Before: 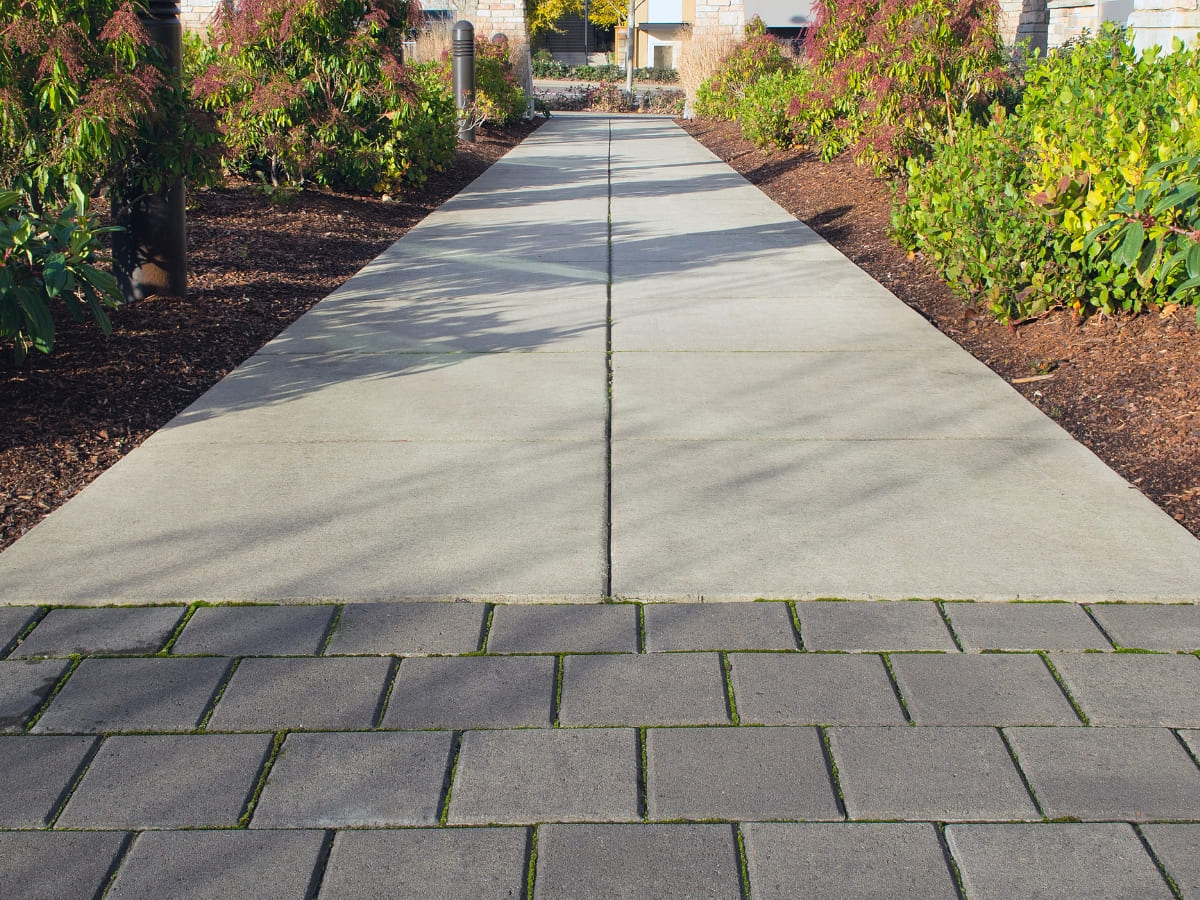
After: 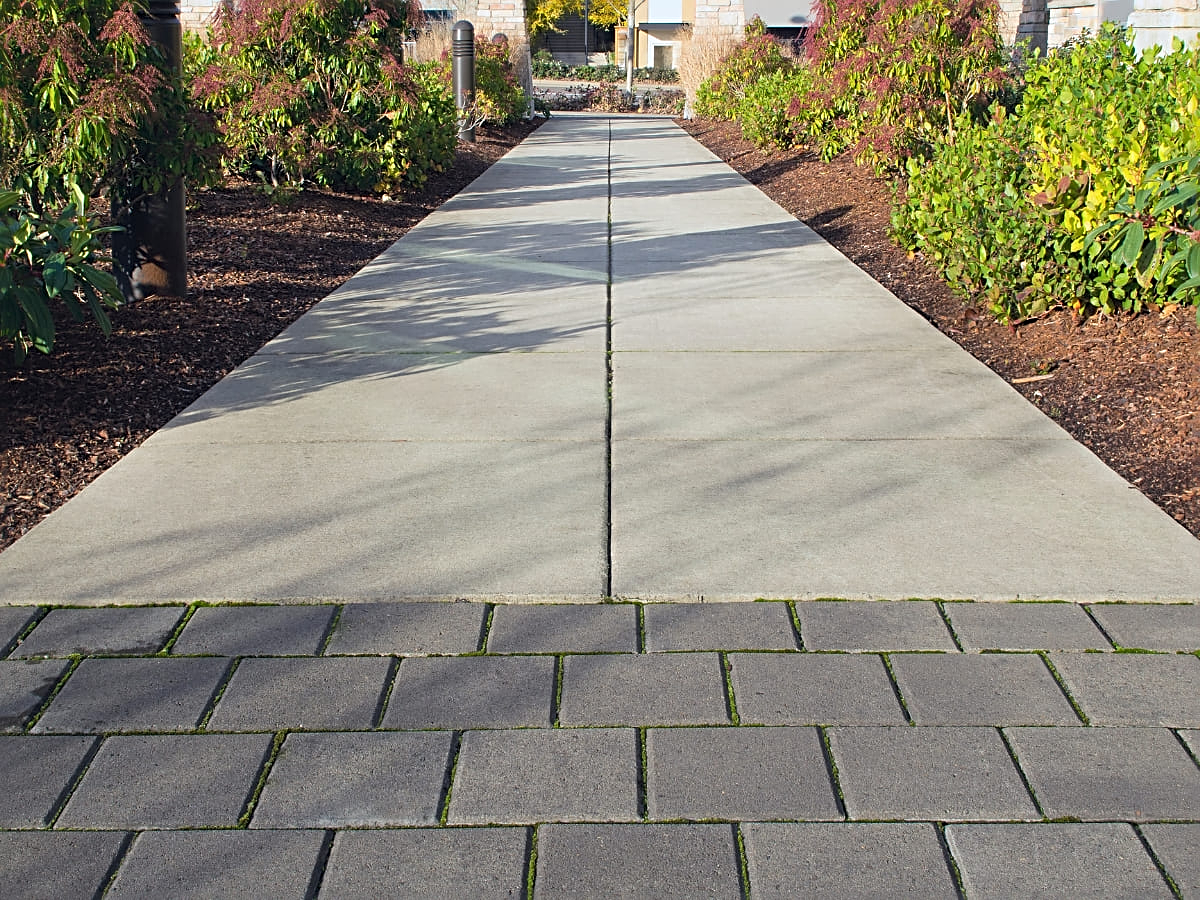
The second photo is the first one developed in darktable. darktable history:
sharpen: radius 3.123
